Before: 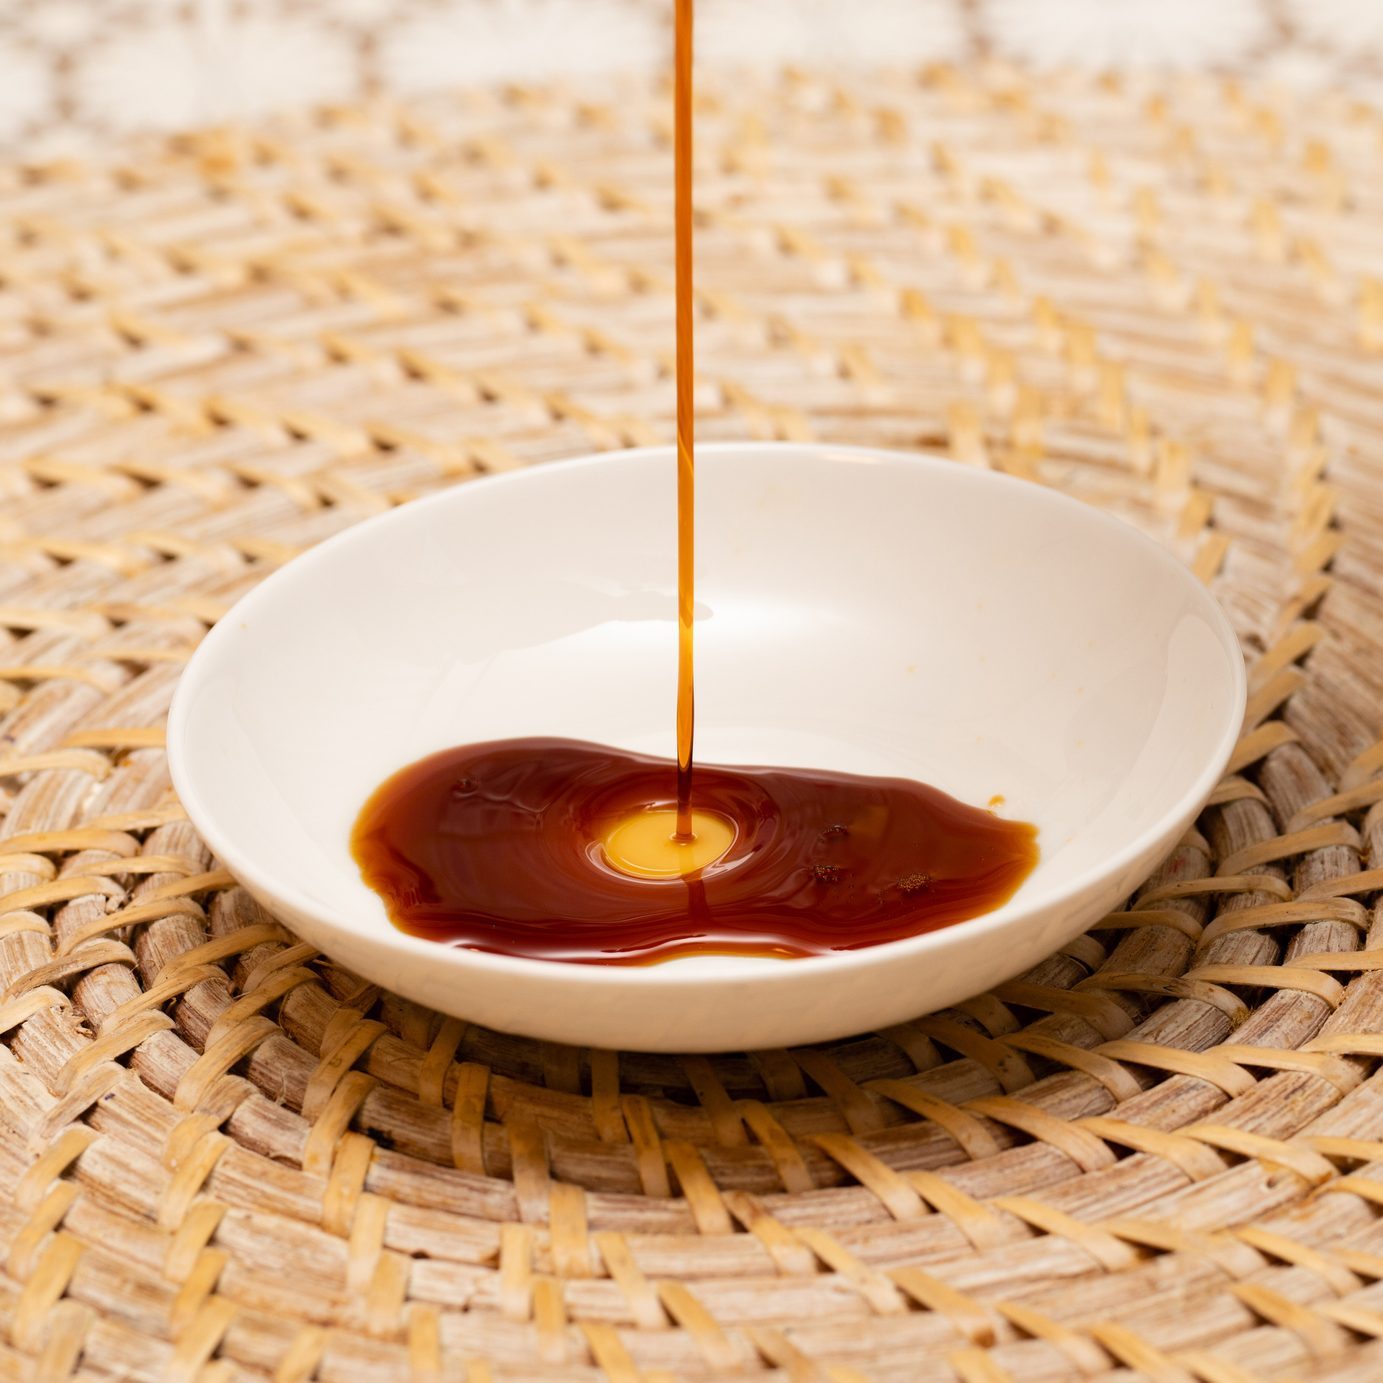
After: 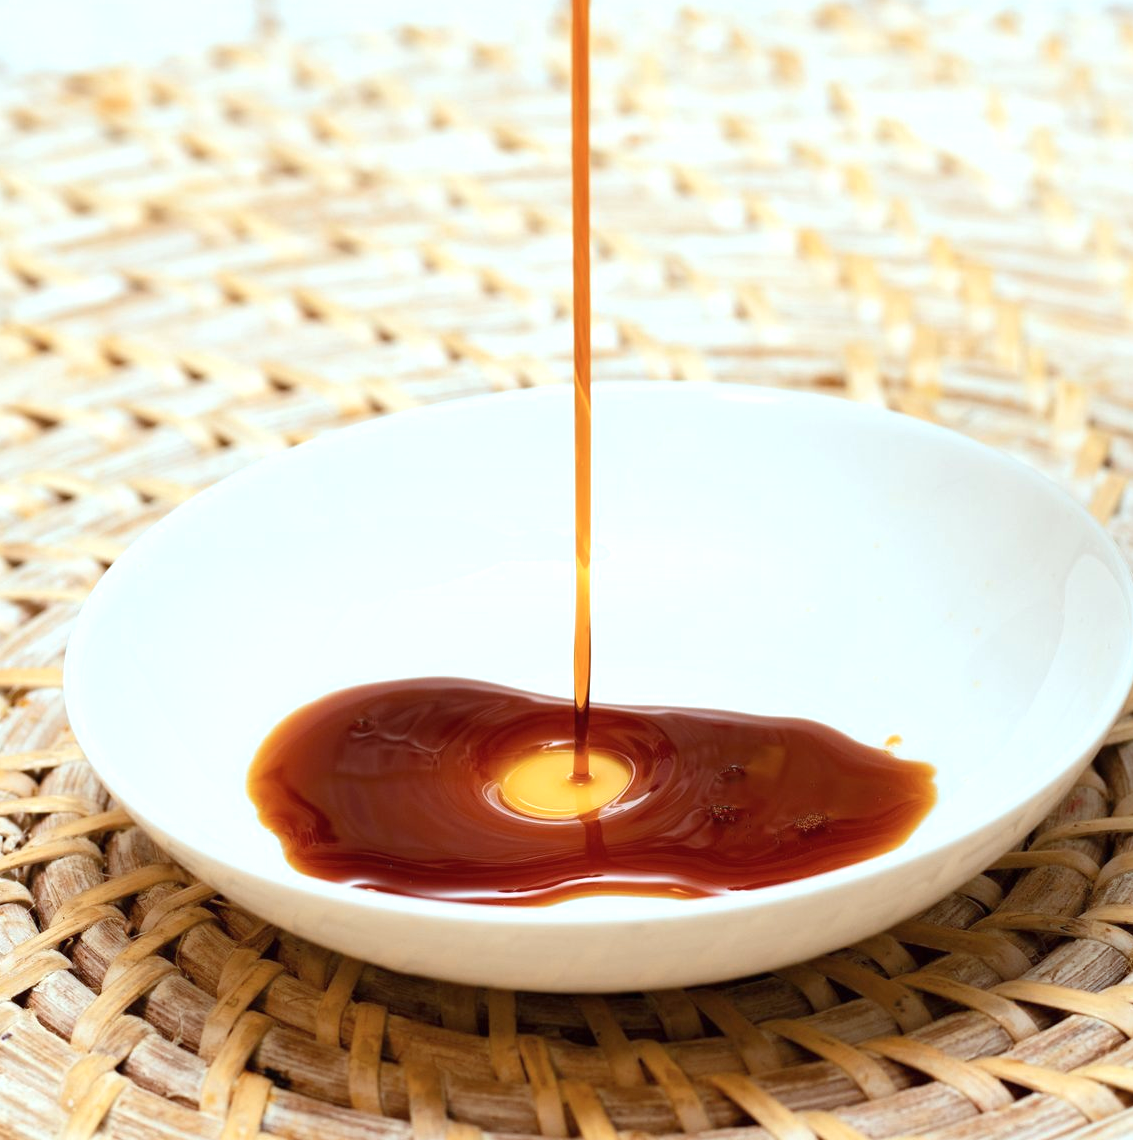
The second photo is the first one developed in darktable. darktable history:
exposure: black level correction 0, exposure 0.498 EV, compensate highlight preservation false
color correction: highlights a* -11.46, highlights b* -15.07
crop and rotate: left 7.506%, top 4.406%, right 10.561%, bottom 13.101%
